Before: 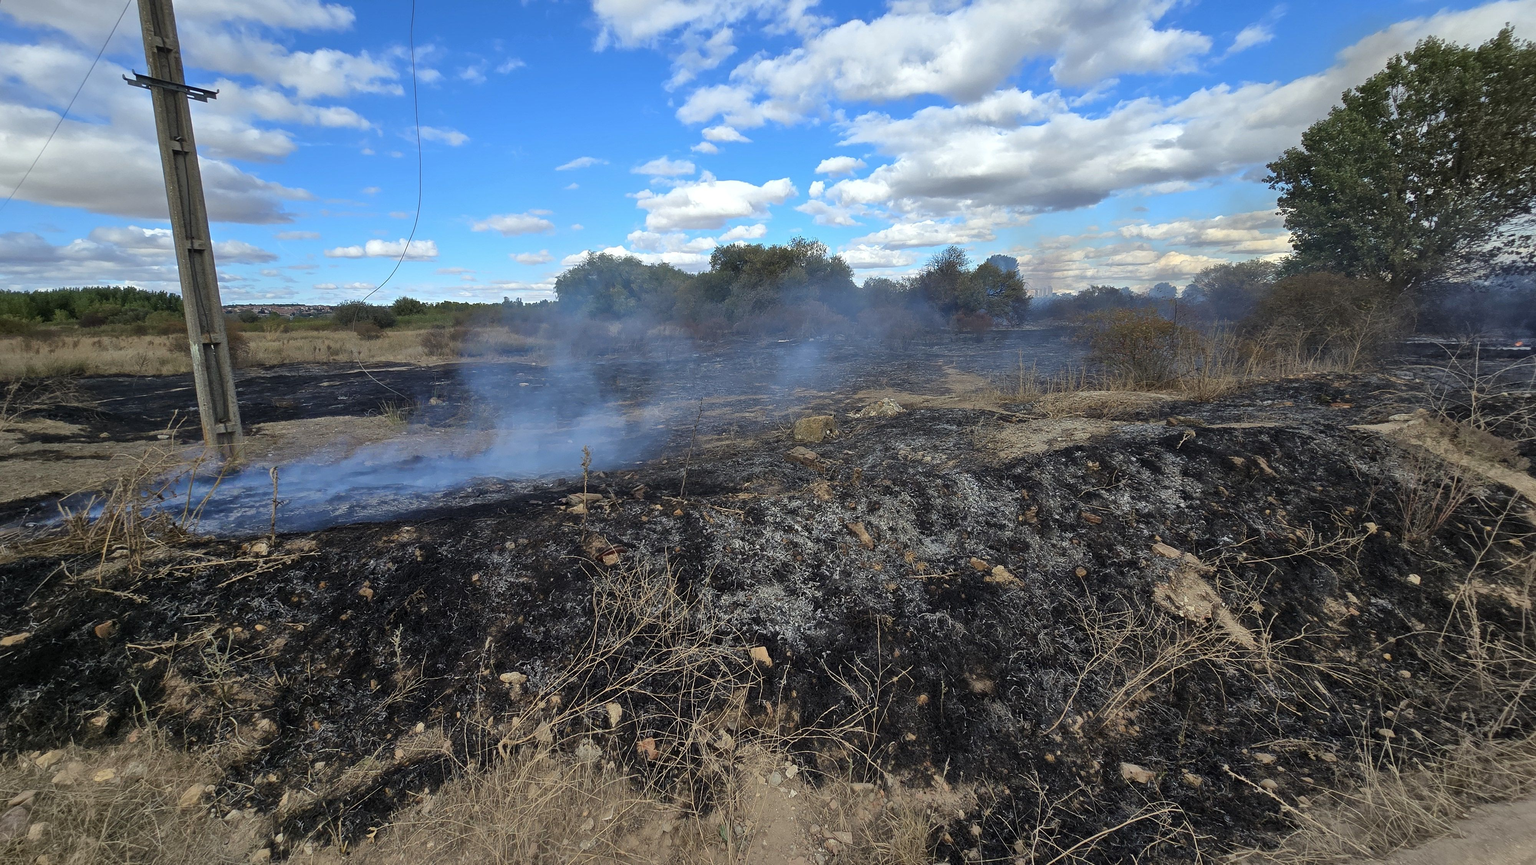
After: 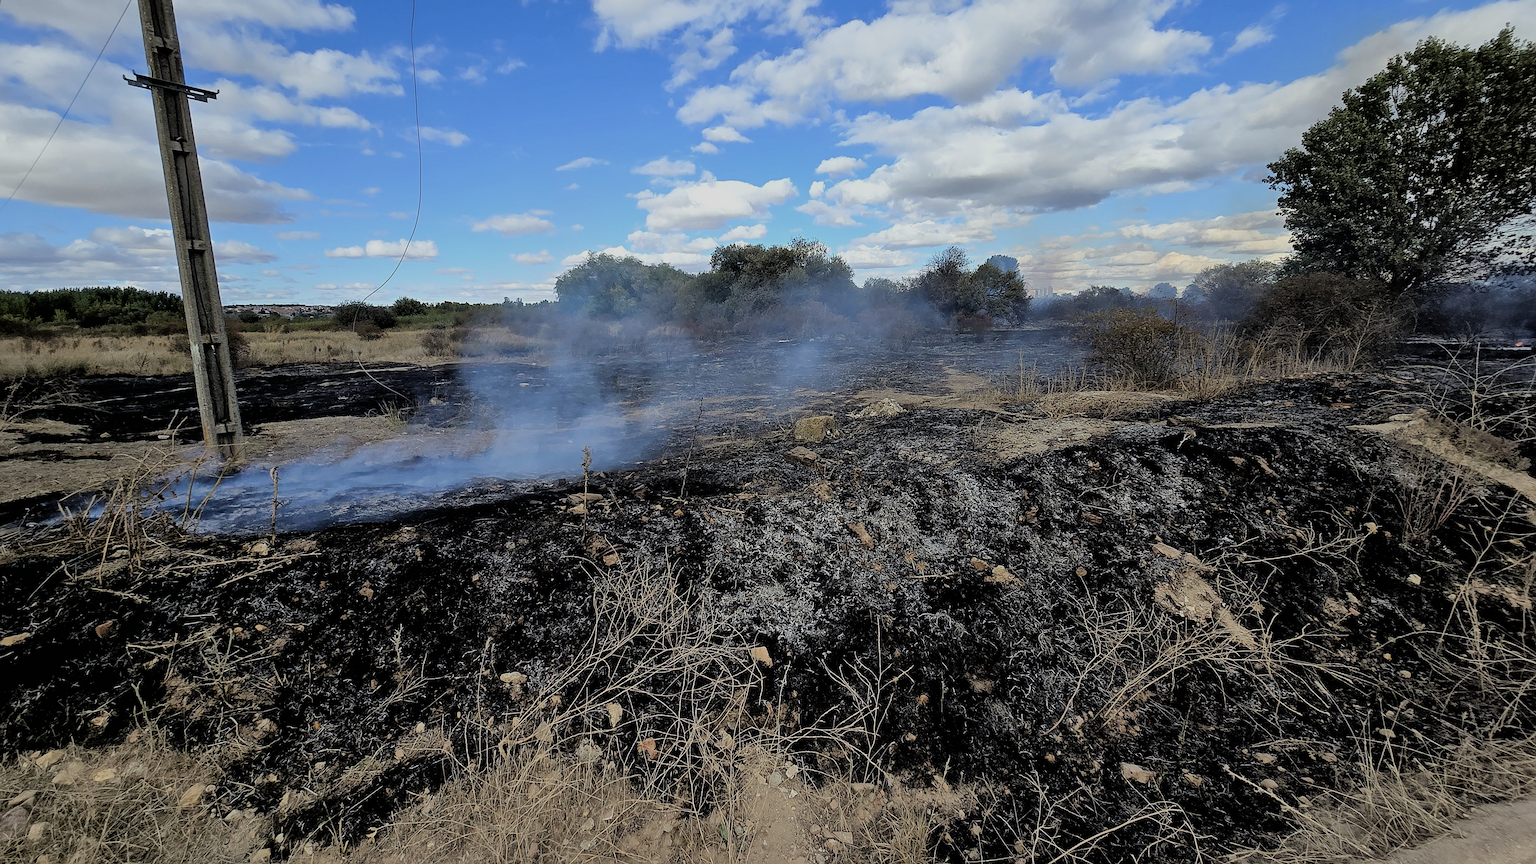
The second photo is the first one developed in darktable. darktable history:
filmic rgb: black relative exposure -4.39 EV, white relative exposure 5.03 EV, threshold 3.02 EV, hardness 2.17, latitude 40.77%, contrast 1.153, highlights saturation mix 10.65%, shadows ↔ highlights balance 1.08%, enable highlight reconstruction true
sharpen: on, module defaults
